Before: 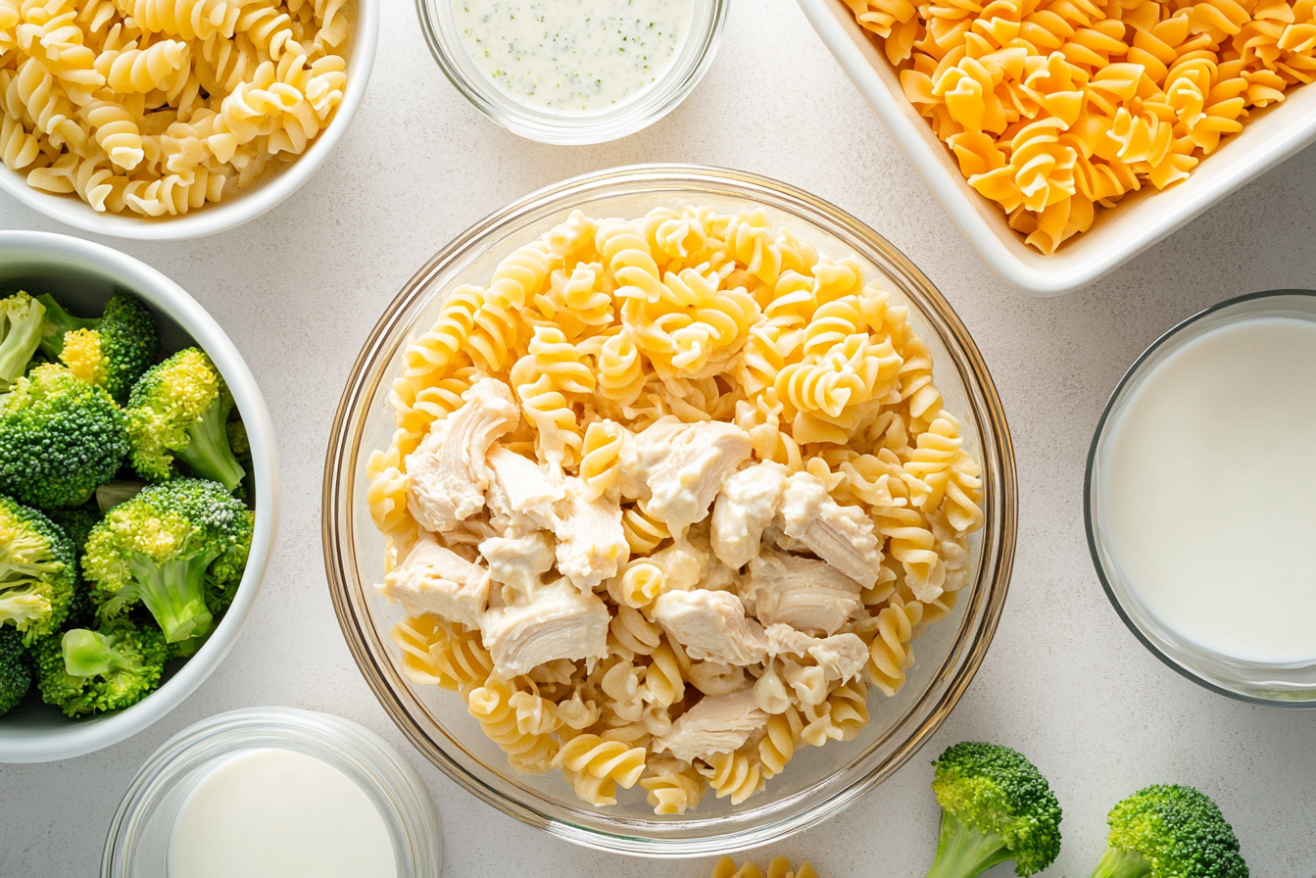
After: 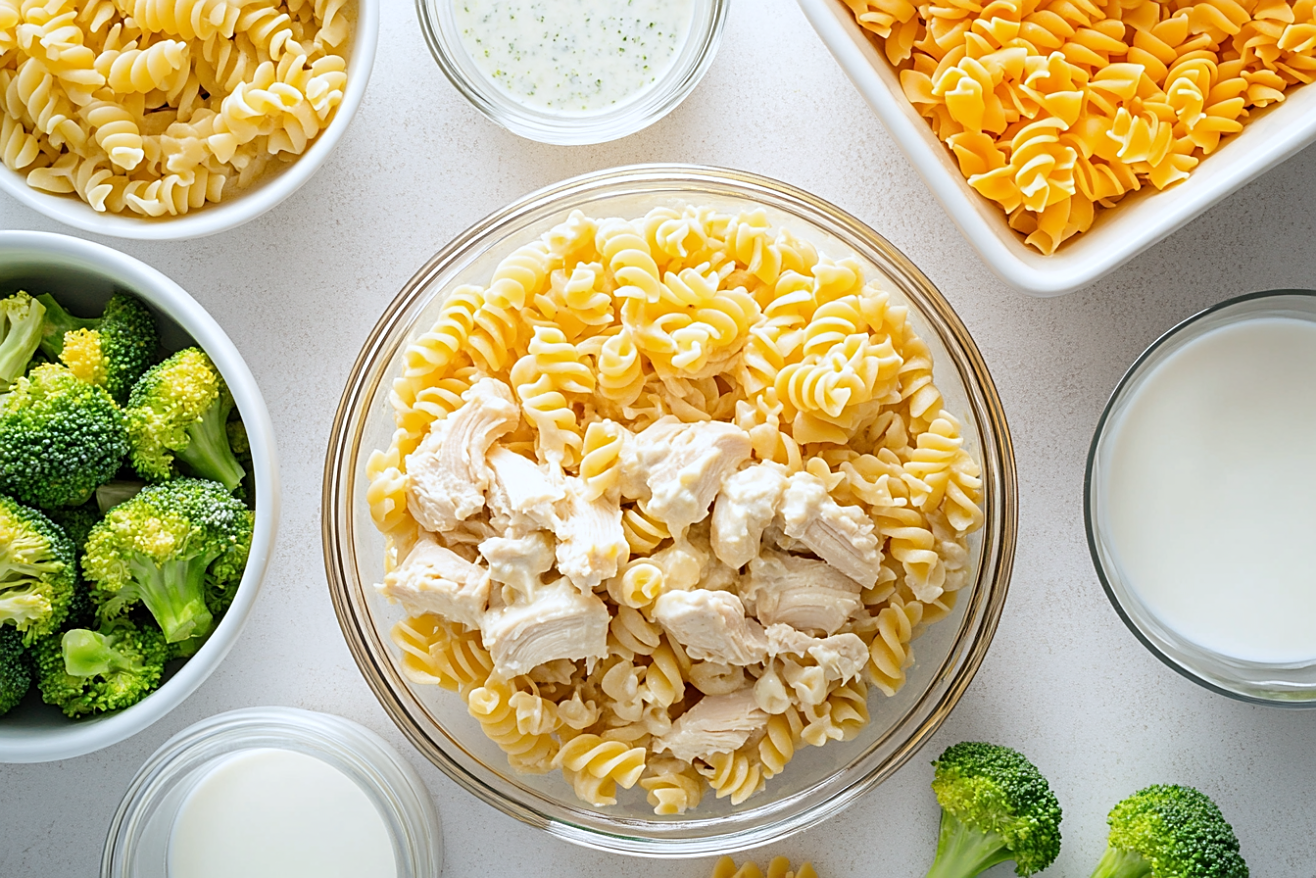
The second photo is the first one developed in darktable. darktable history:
white balance: red 0.967, blue 1.049
sharpen: on, module defaults
